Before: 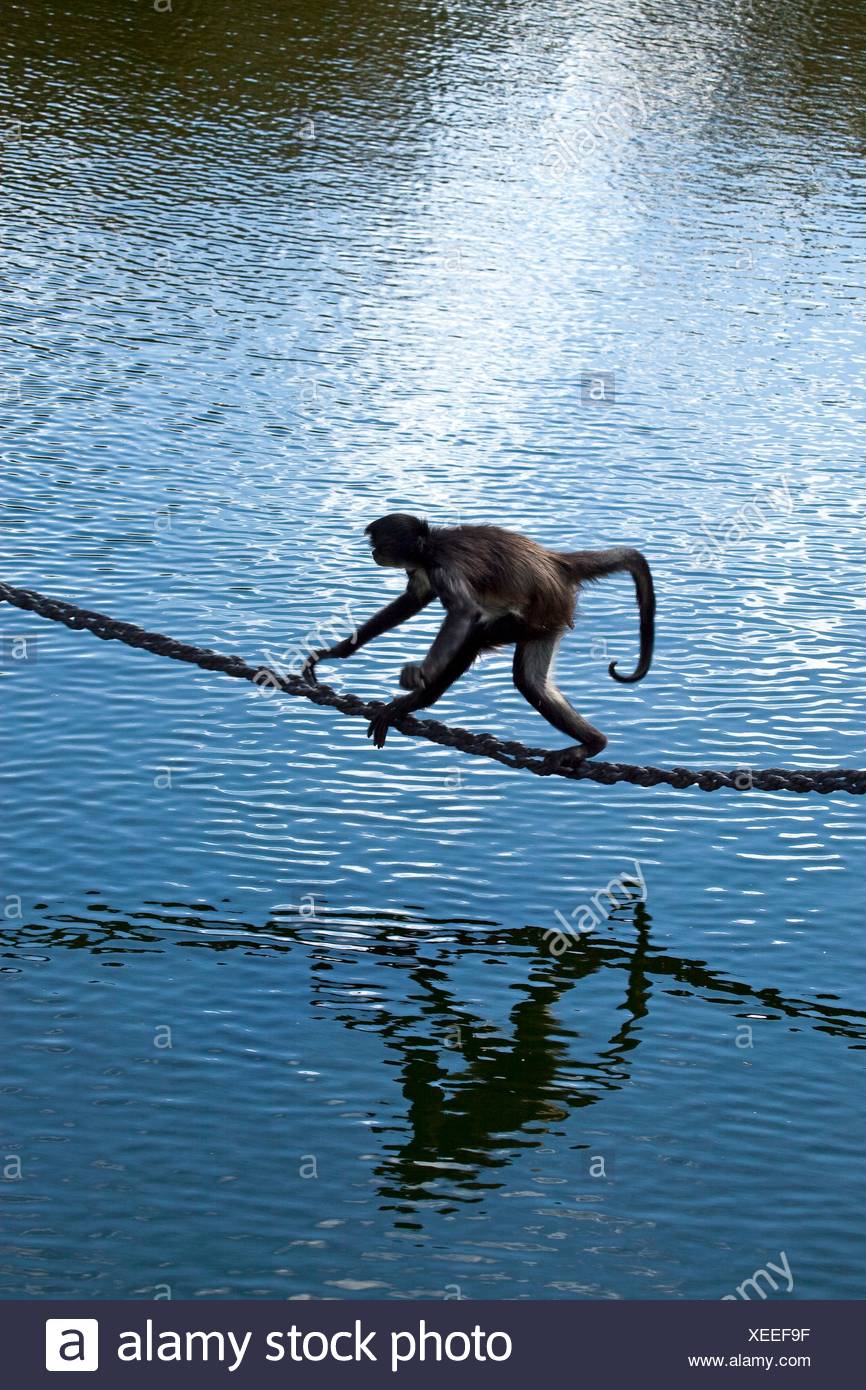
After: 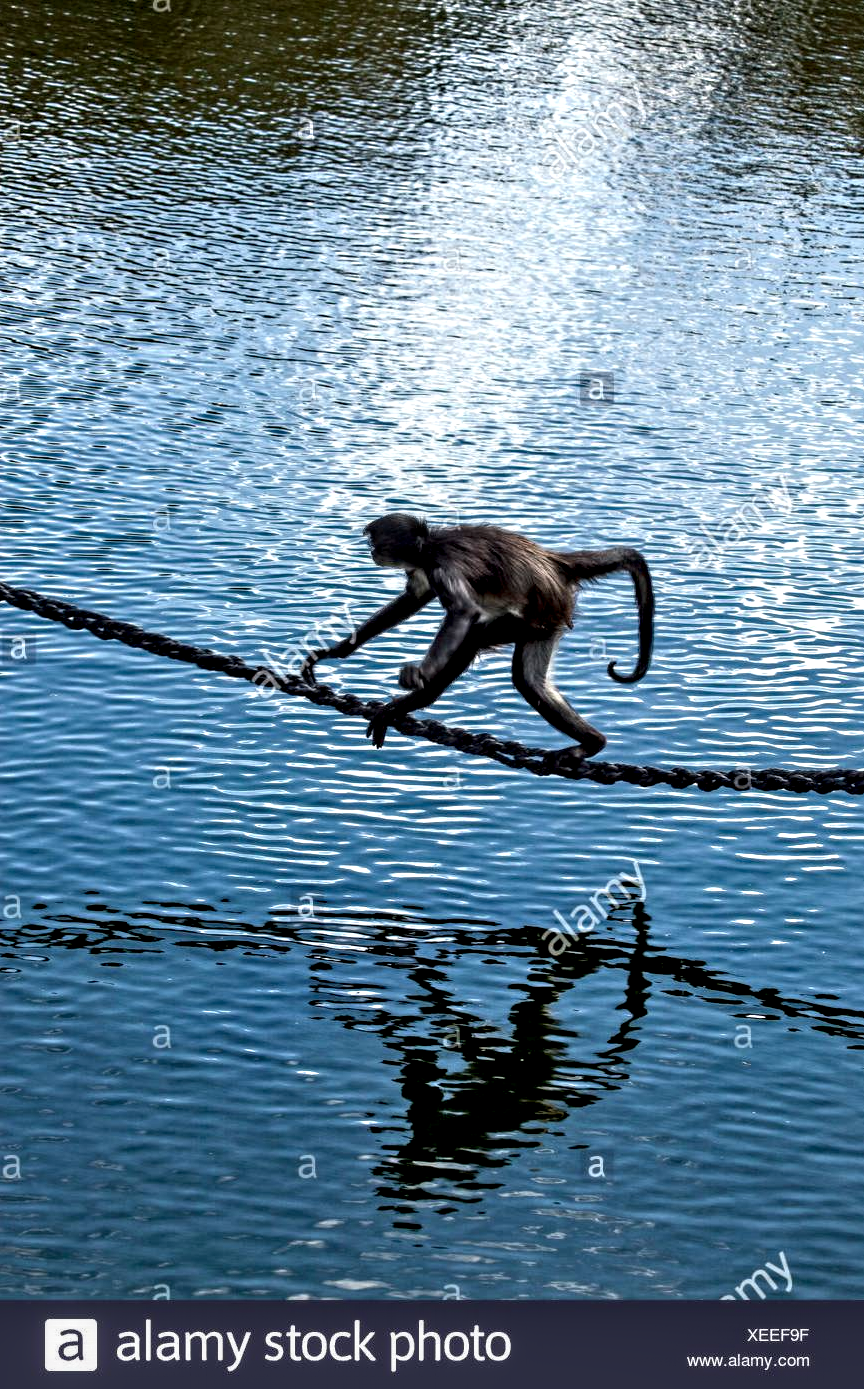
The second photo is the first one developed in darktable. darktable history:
exposure: exposure -0.045 EV, compensate highlight preservation false
local contrast: detail 142%
contrast equalizer: octaves 7, y [[0.511, 0.558, 0.631, 0.632, 0.559, 0.512], [0.5 ×6], [0.507, 0.559, 0.627, 0.644, 0.647, 0.647], [0 ×6], [0 ×6]]
crop: left 0.137%
